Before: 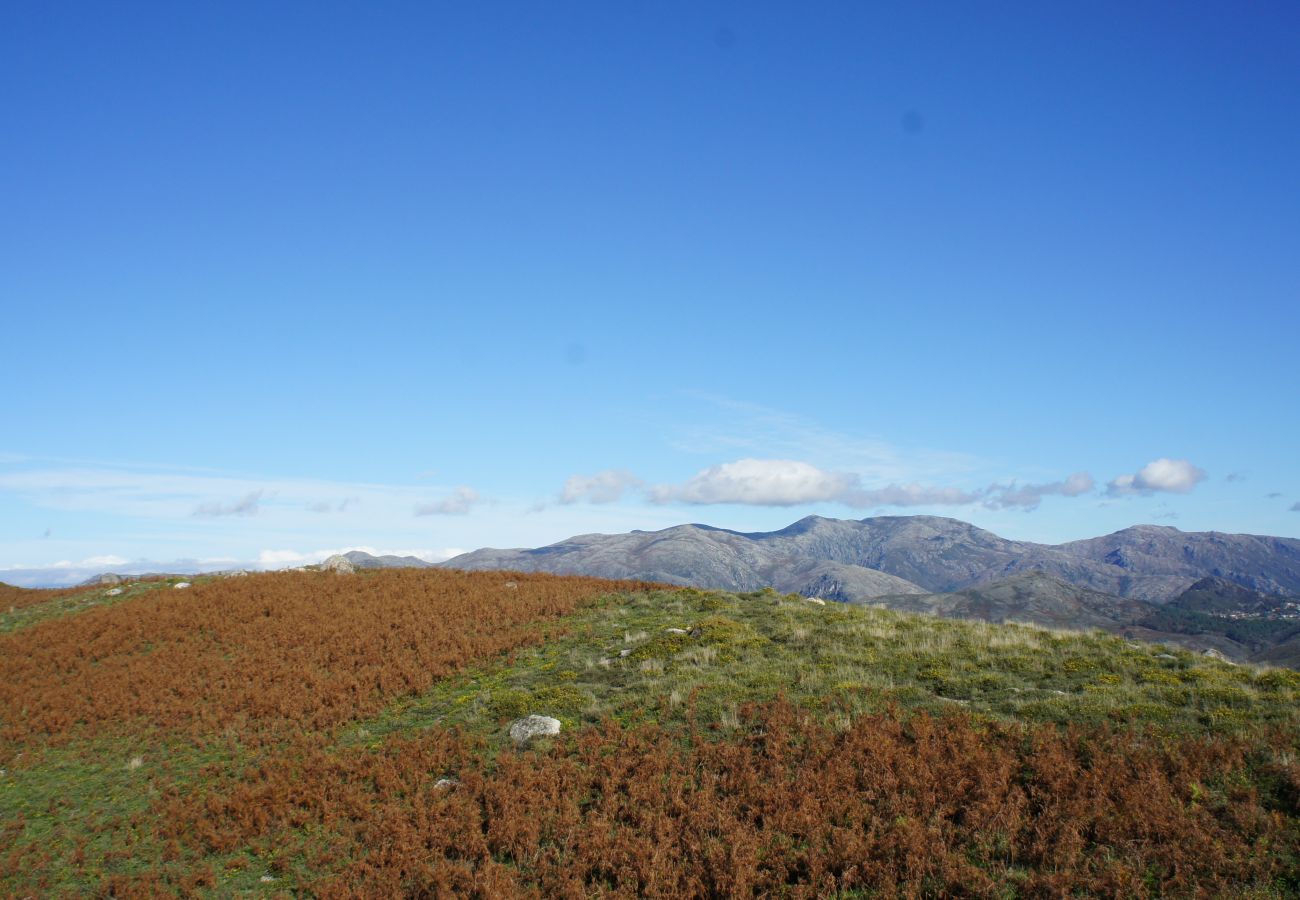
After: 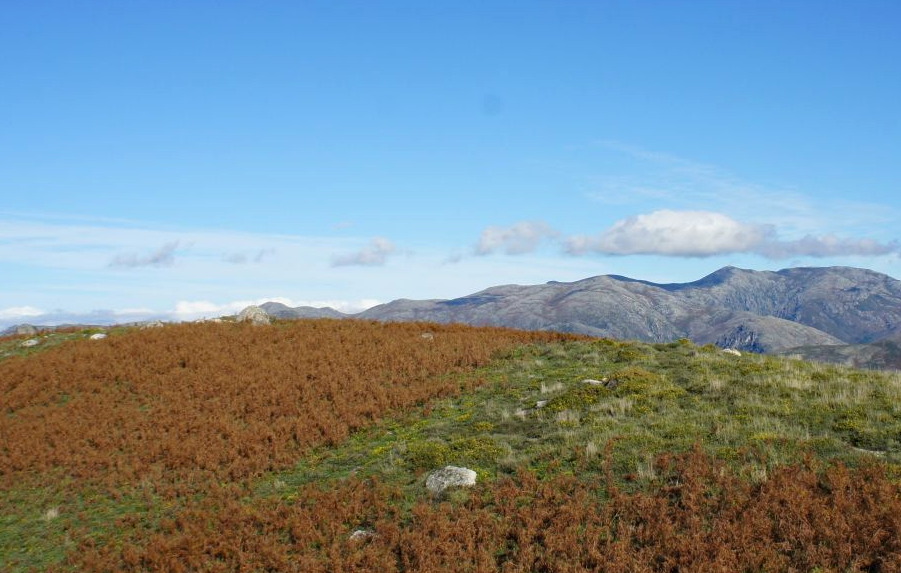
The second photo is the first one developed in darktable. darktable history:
crop: left 6.488%, top 27.668%, right 24.183%, bottom 8.656%
haze removal: compatibility mode true, adaptive false
